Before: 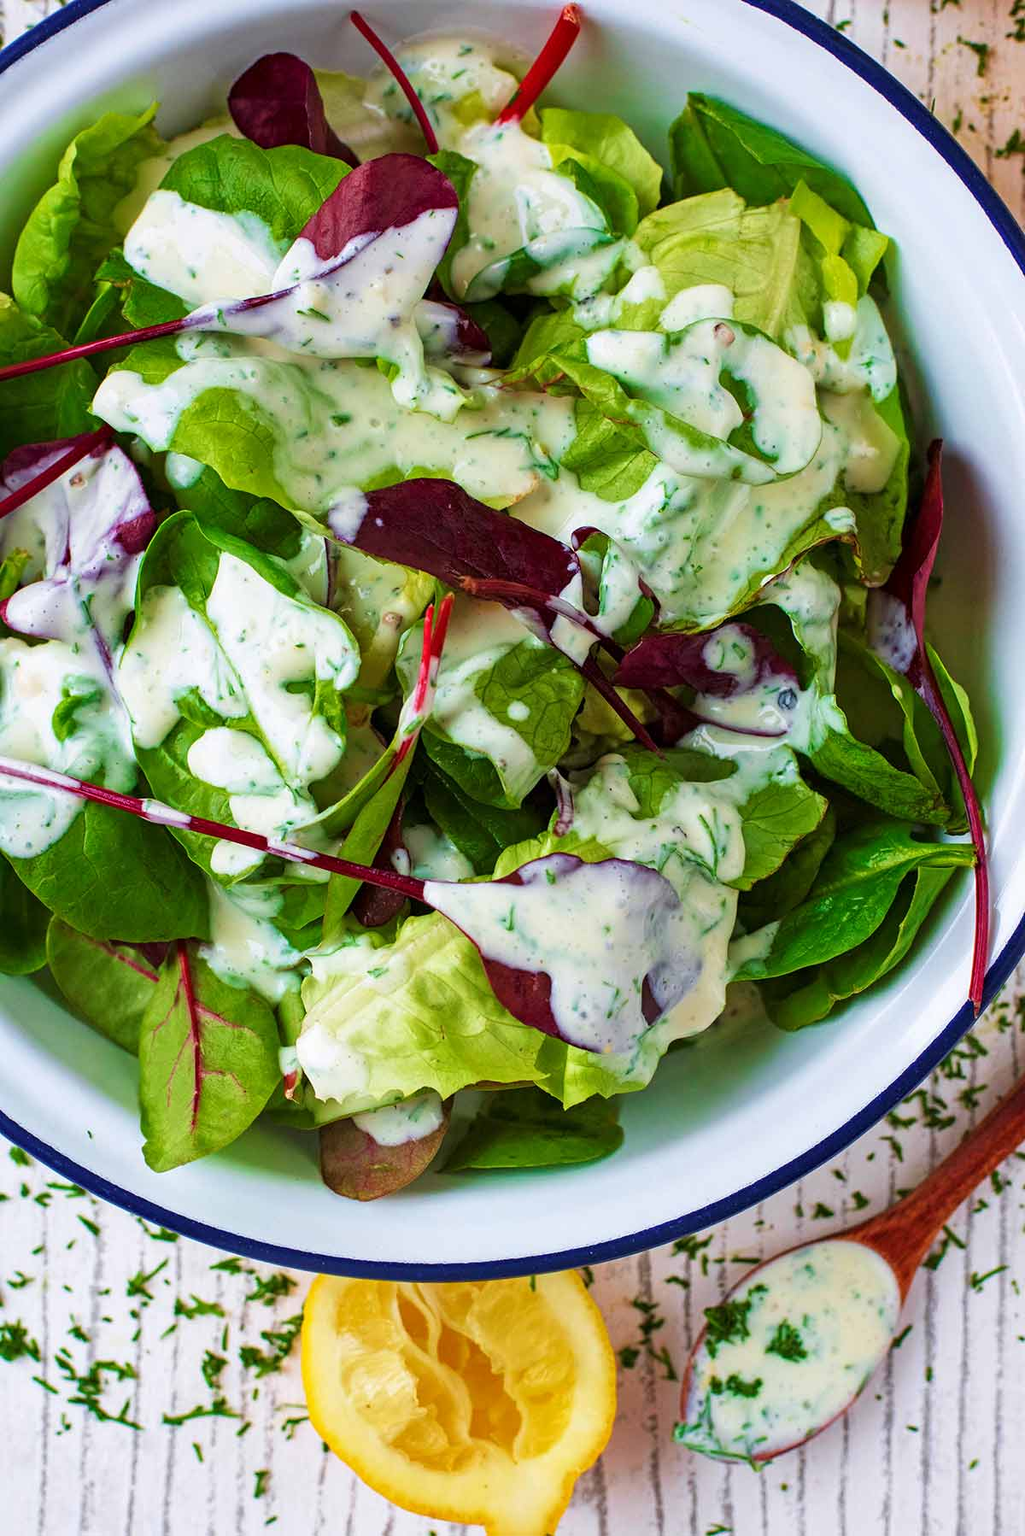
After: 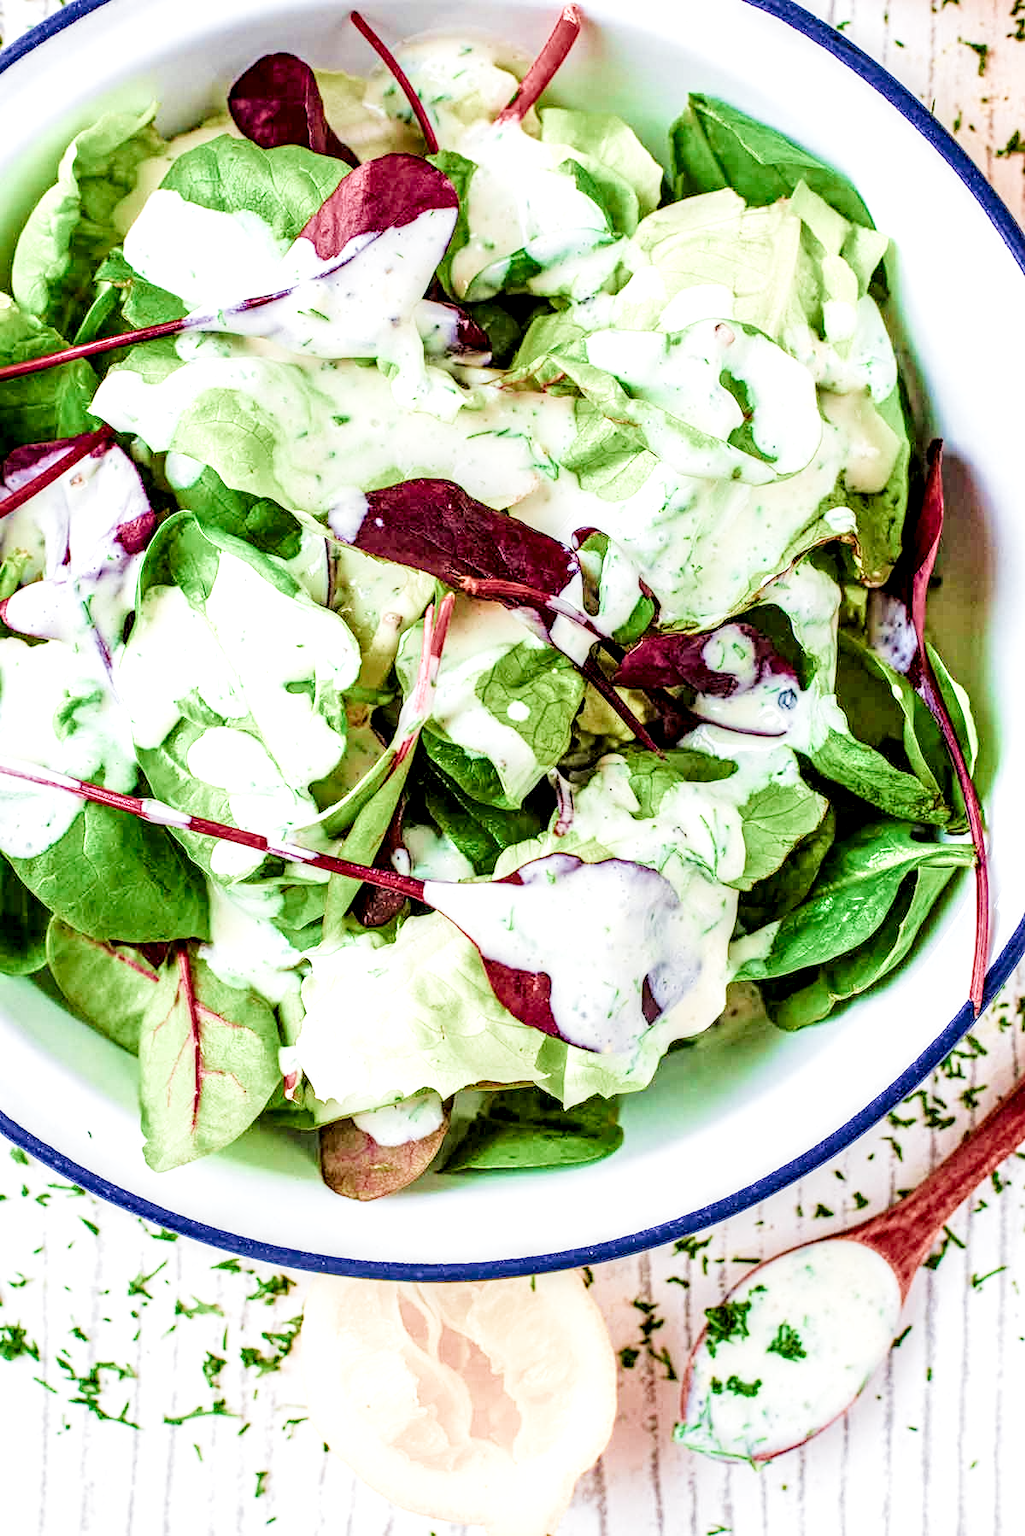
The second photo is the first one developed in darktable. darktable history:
tone equalizer: -8 EV -0.382 EV, -7 EV -0.36 EV, -6 EV -0.315 EV, -5 EV -0.199 EV, -3 EV 0.206 EV, -2 EV 0.337 EV, -1 EV 0.397 EV, +0 EV 0.41 EV, edges refinement/feathering 500, mask exposure compensation -1.57 EV, preserve details no
filmic rgb: black relative exposure -7.19 EV, white relative exposure 5.35 EV, hardness 3.02, color science v5 (2021), contrast in shadows safe, contrast in highlights safe
local contrast: detail 204%
exposure: exposure 2.175 EV, compensate highlight preservation false
contrast equalizer: y [[0.5, 0.488, 0.462, 0.461, 0.491, 0.5], [0.5 ×6], [0.5 ×6], [0 ×6], [0 ×6]]
